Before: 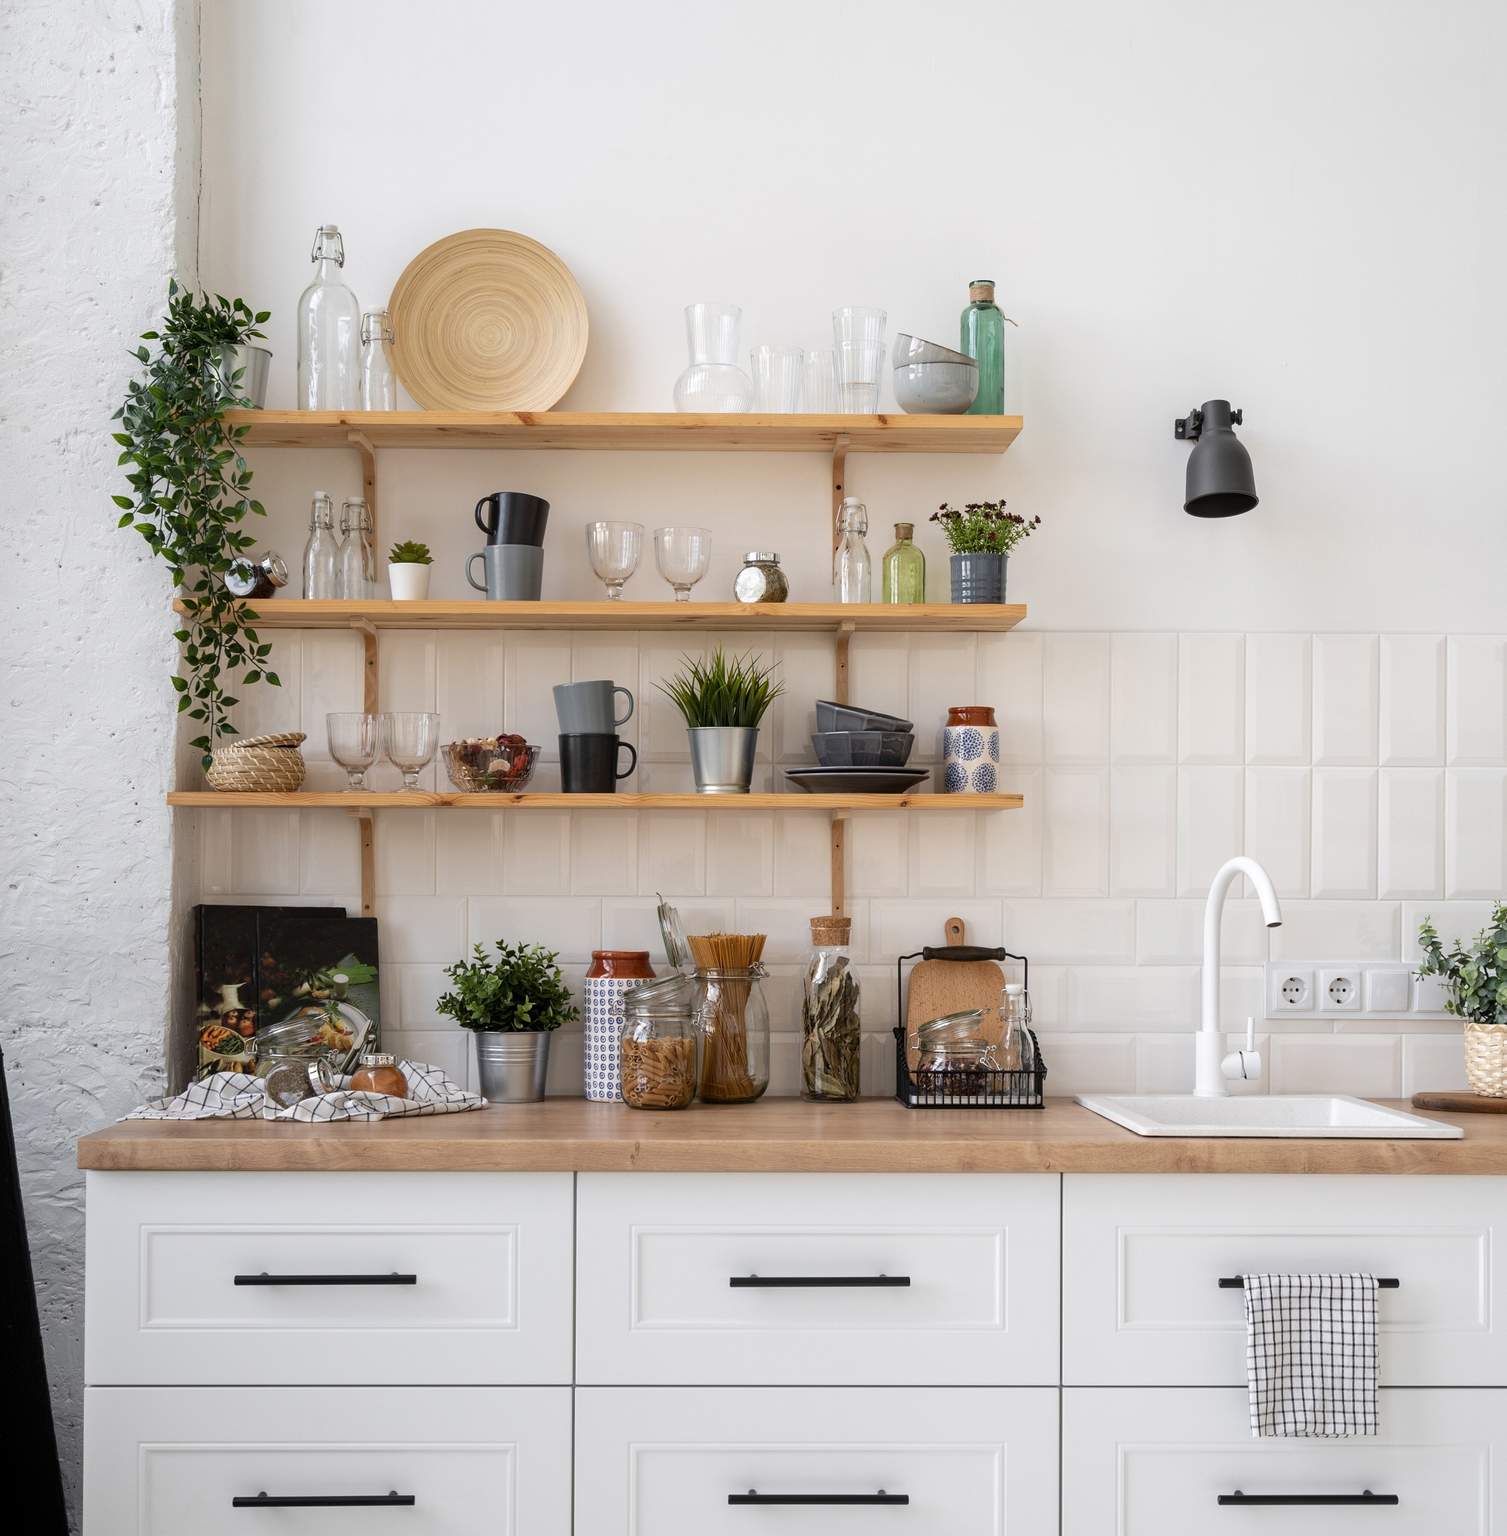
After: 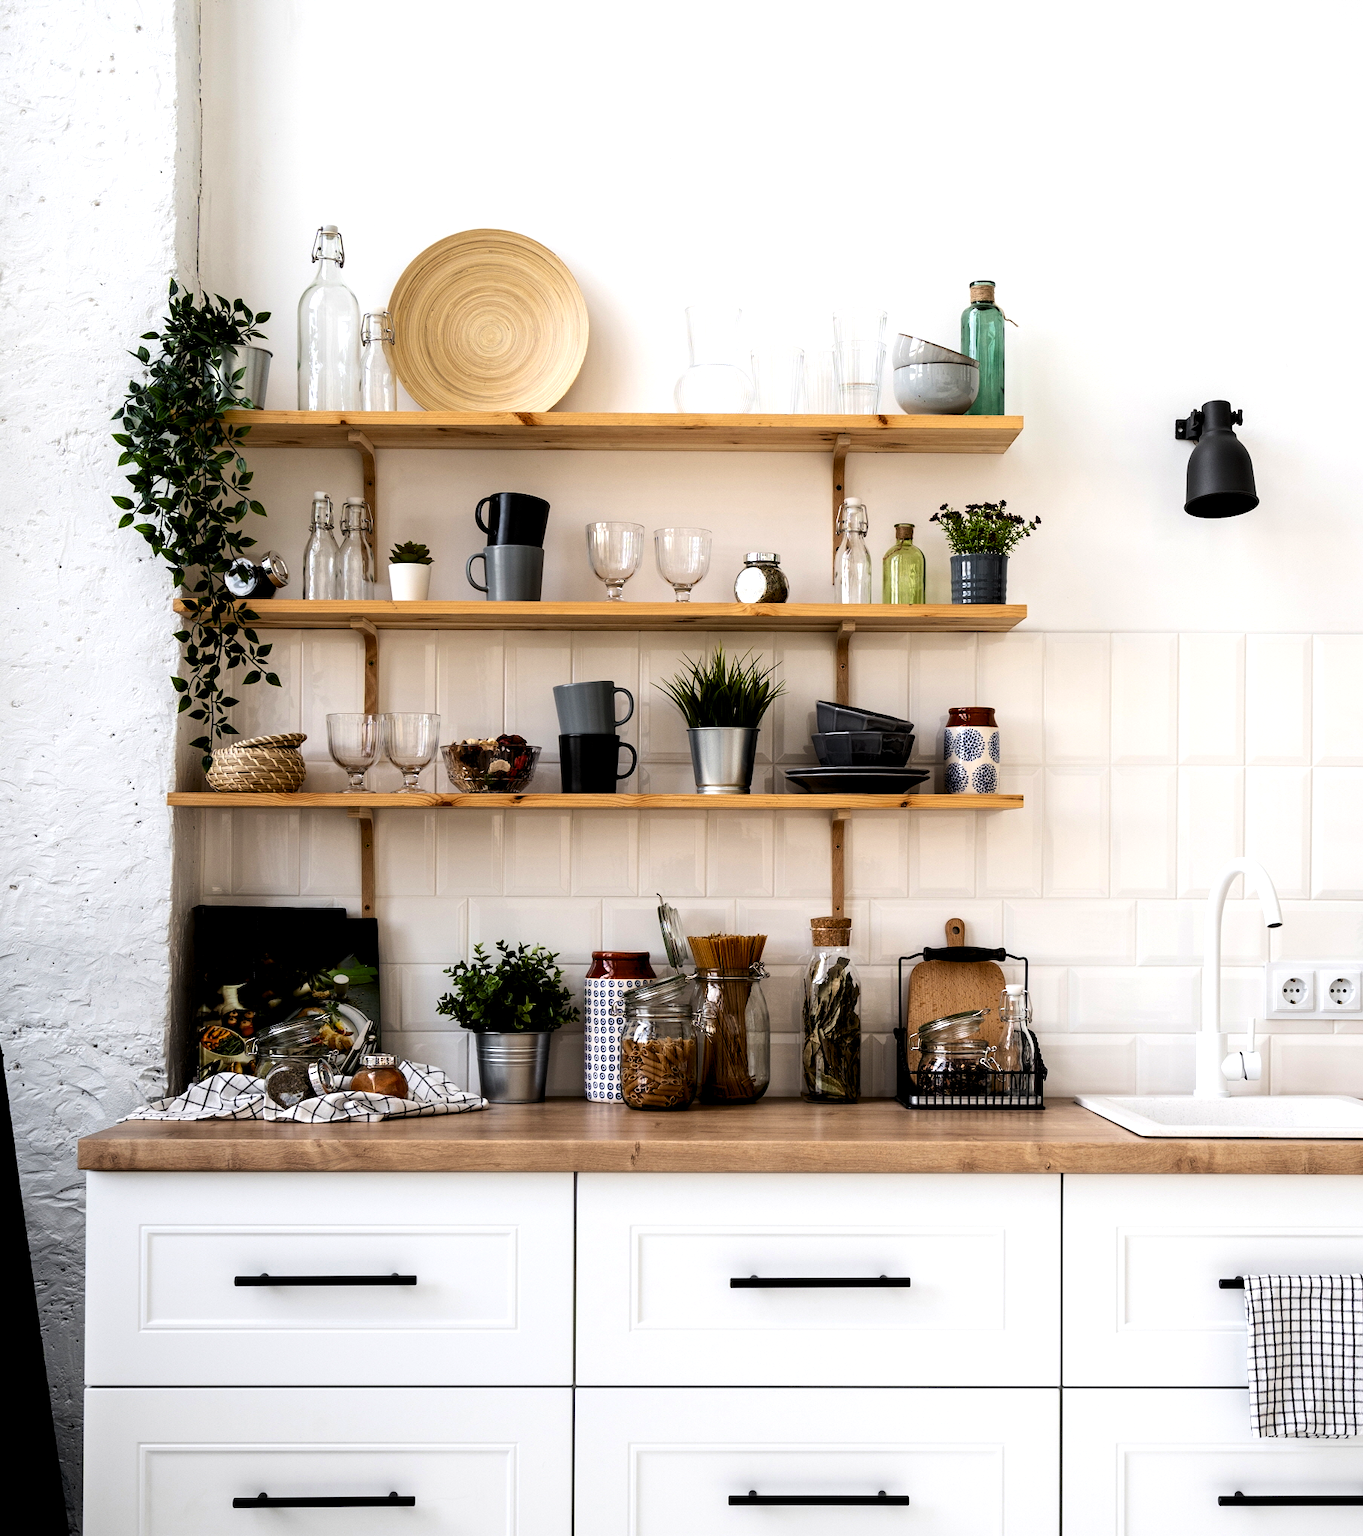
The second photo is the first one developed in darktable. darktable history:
contrast brightness saturation: contrast 0.207, brightness -0.112, saturation 0.207
exposure: black level correction 0.01, exposure 0.015 EV, compensate highlight preservation false
levels: black 0.09%, levels [0.052, 0.496, 0.908]
crop: right 9.51%, bottom 0.042%
